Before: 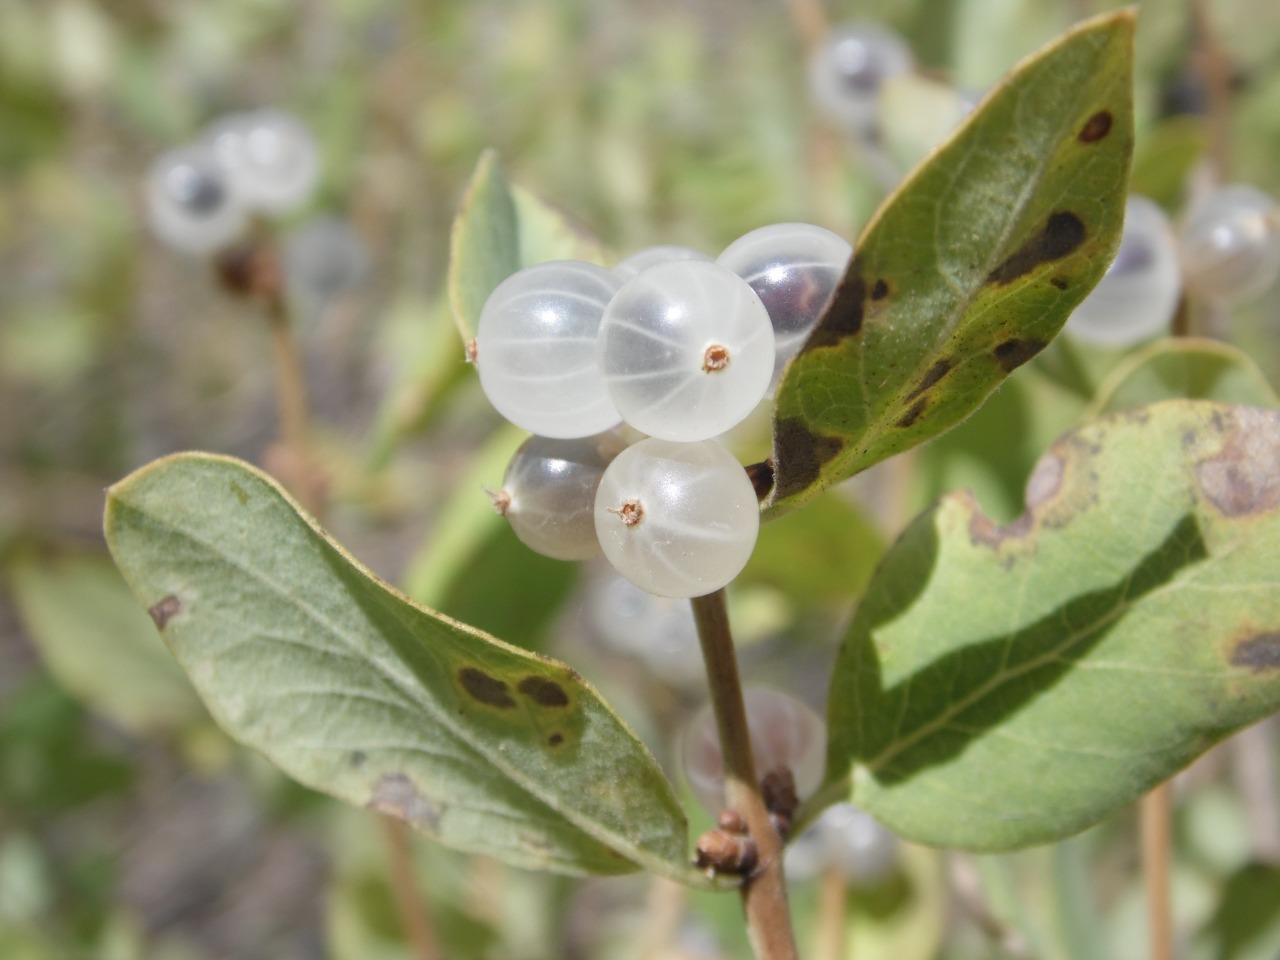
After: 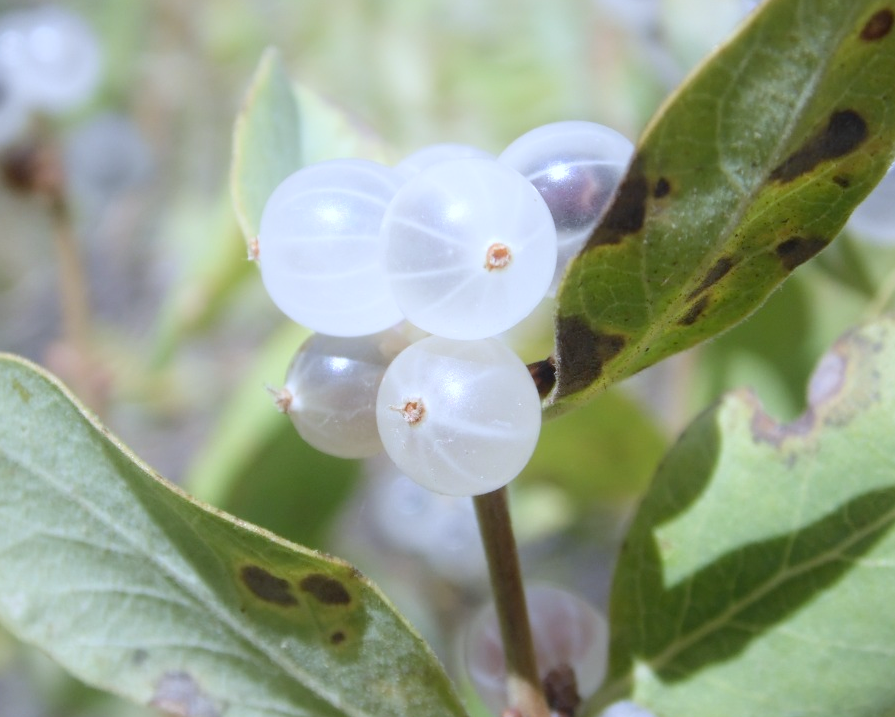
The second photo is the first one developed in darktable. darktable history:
white balance: red 0.948, green 1.02, blue 1.176
exposure: compensate highlight preservation false
shadows and highlights: shadows -90, highlights 90, soften with gaussian
crop and rotate: left 17.046%, top 10.659%, right 12.989%, bottom 14.553%
